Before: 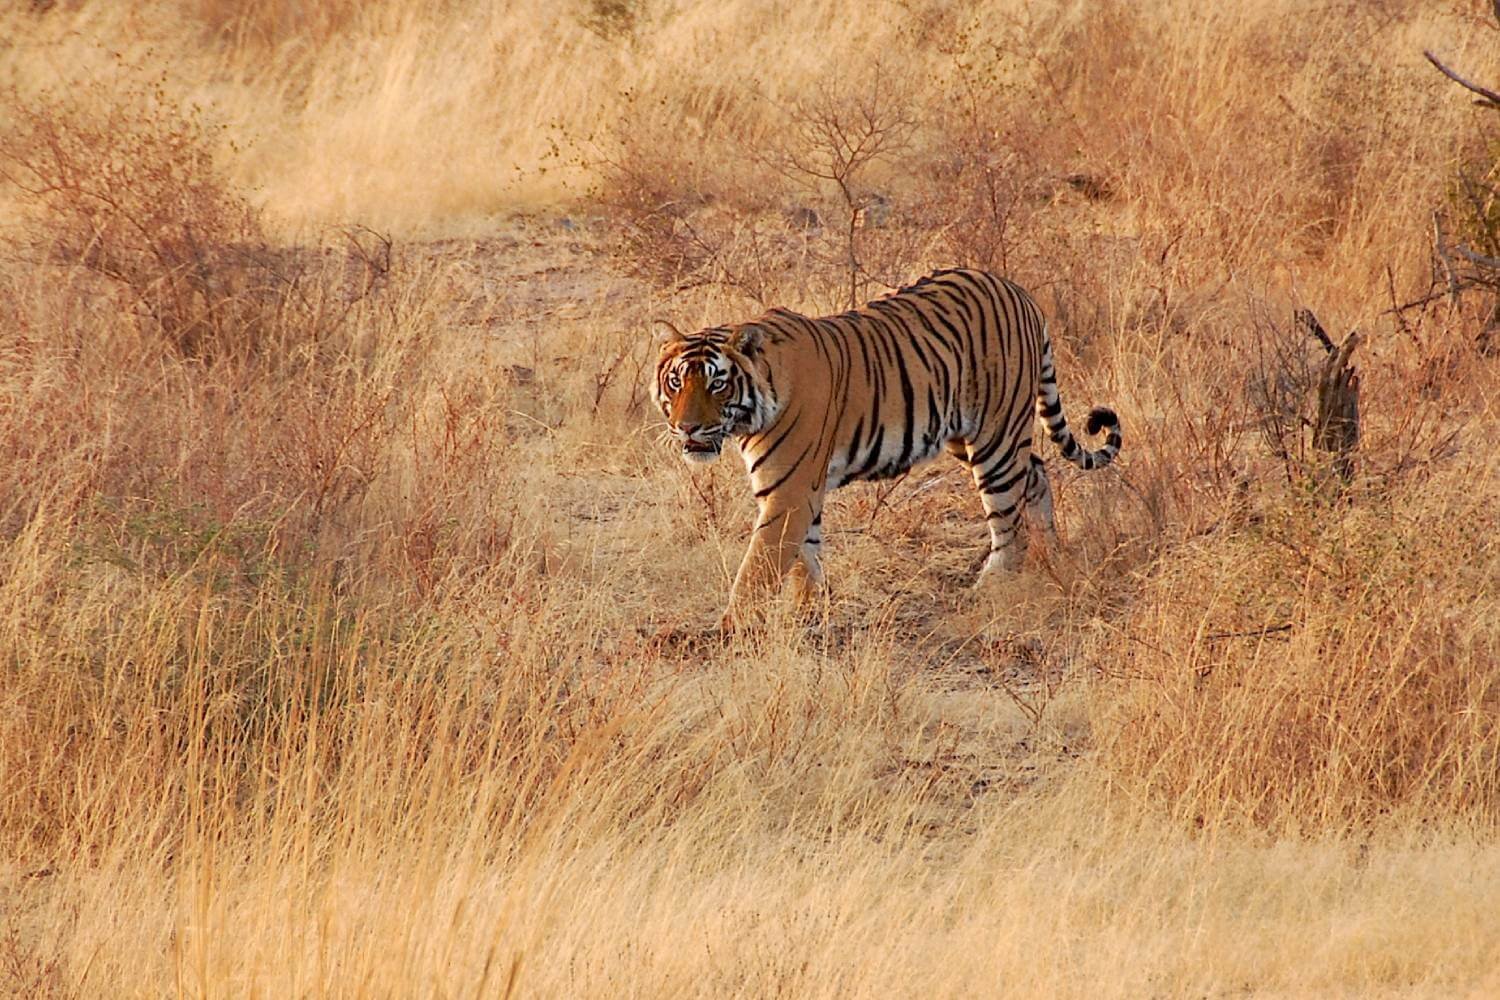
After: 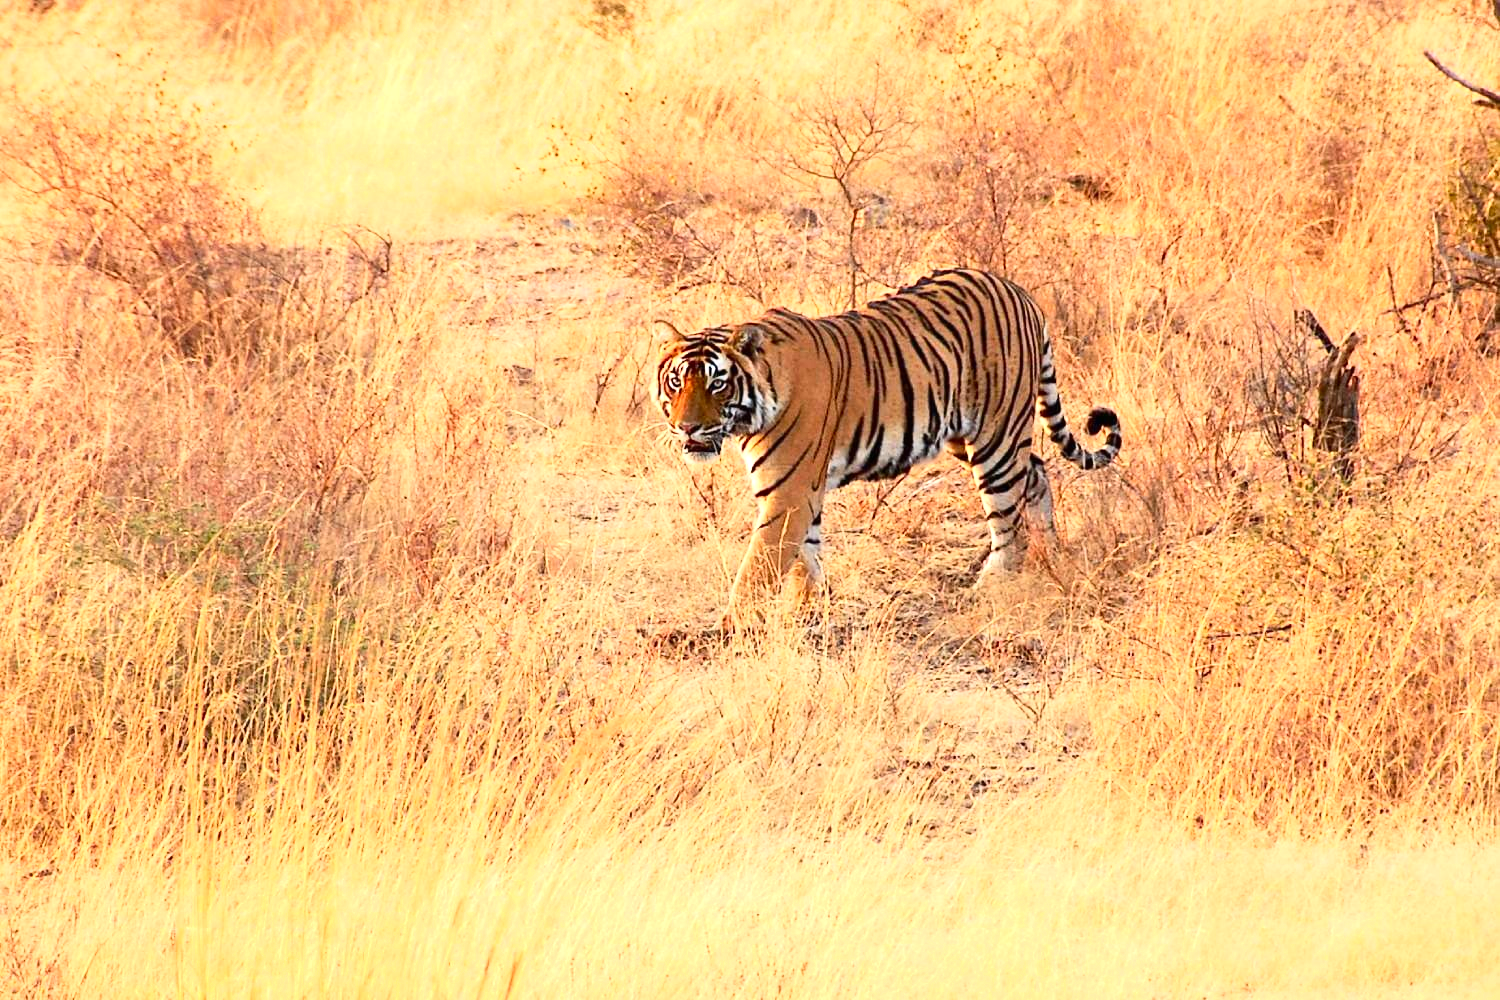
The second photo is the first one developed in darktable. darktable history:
shadows and highlights: shadows -12.5, white point adjustment 4, highlights 28.33
exposure: black level correction 0, exposure 0.5 EV, compensate highlight preservation false
contrast brightness saturation: contrast 0.23, brightness 0.1, saturation 0.29
